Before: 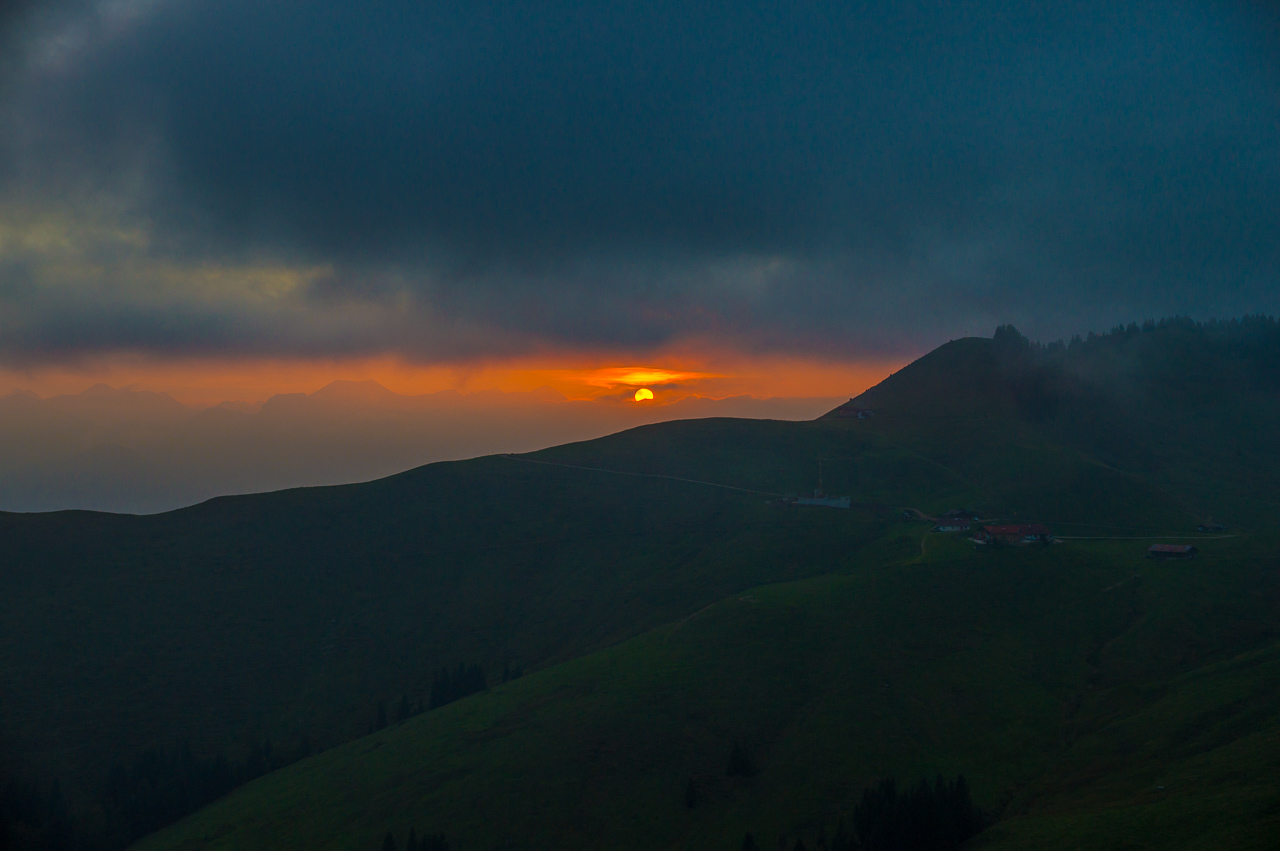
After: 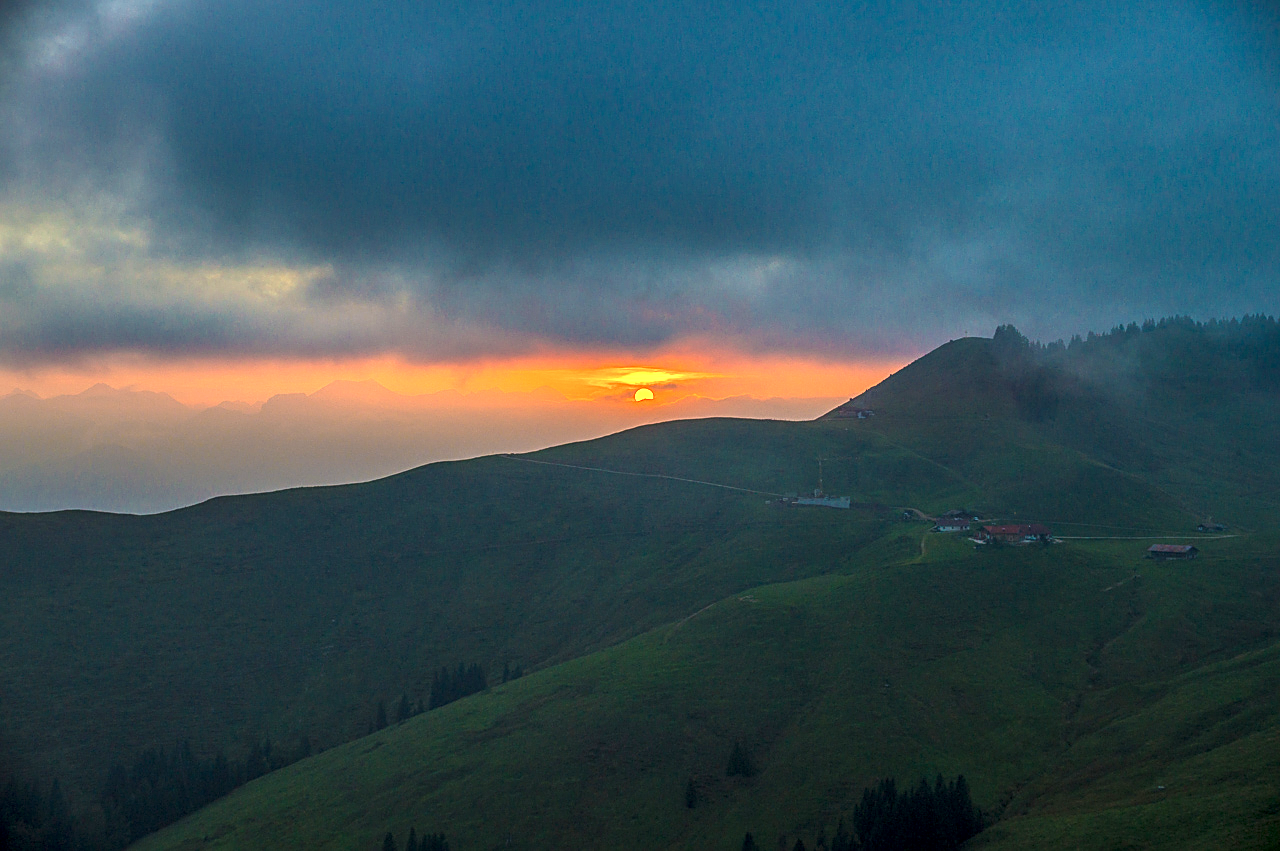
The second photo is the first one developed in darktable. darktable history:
sharpen: on, module defaults
exposure: black level correction 0, exposure 1.388 EV, compensate highlight preservation false
local contrast: detail 142%
